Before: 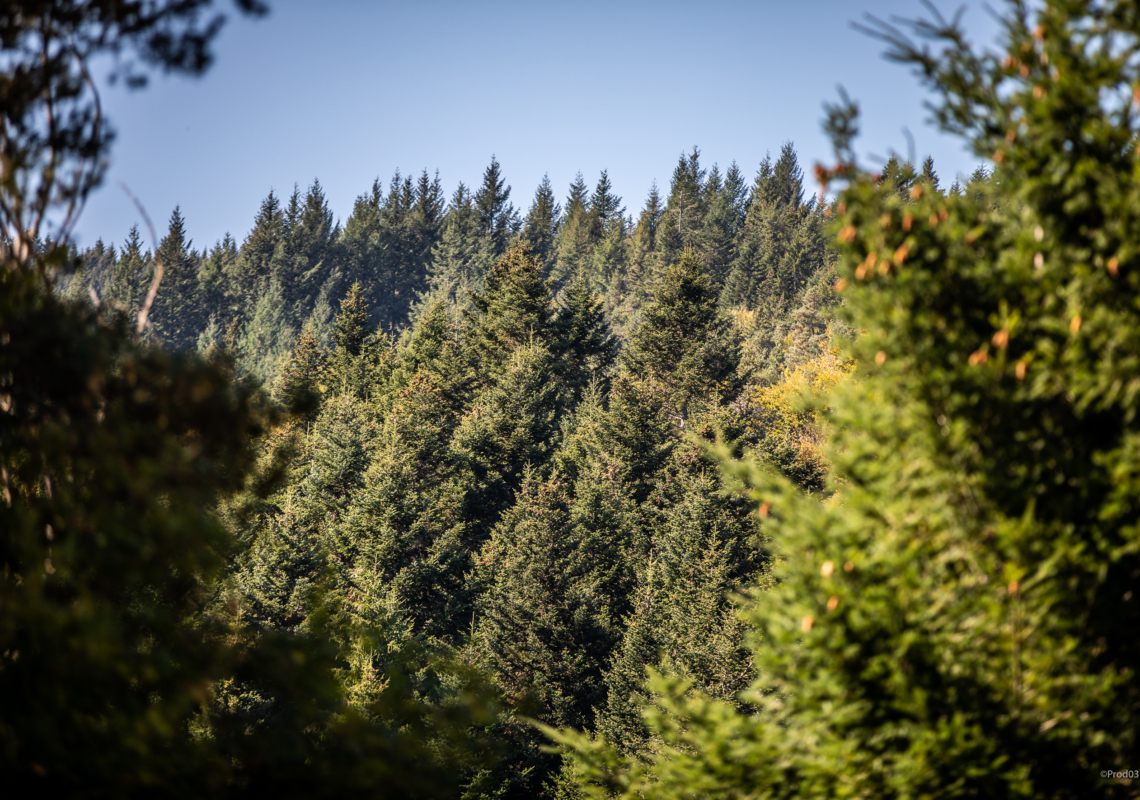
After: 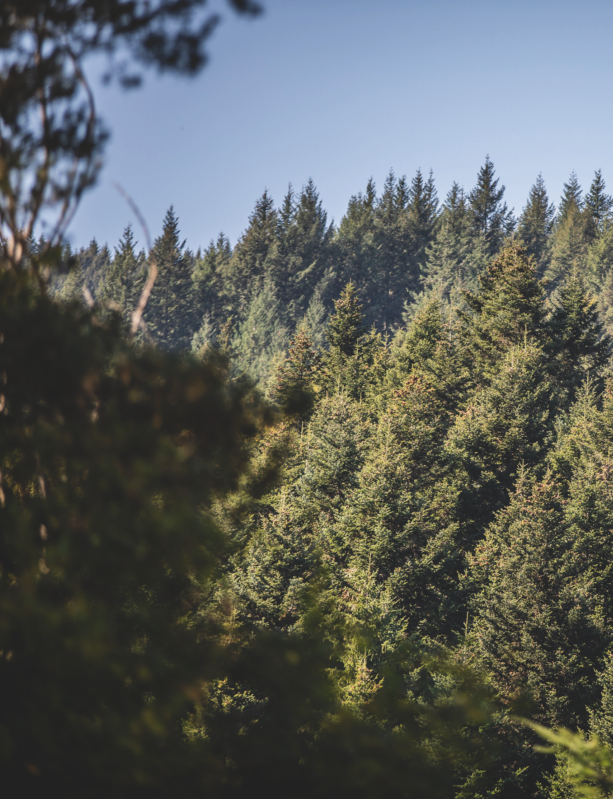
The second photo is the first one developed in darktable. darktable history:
crop: left 0.587%, right 45.588%, bottom 0.086%
color balance: lift [1.01, 1, 1, 1], gamma [1.097, 1, 1, 1], gain [0.85, 1, 1, 1]
